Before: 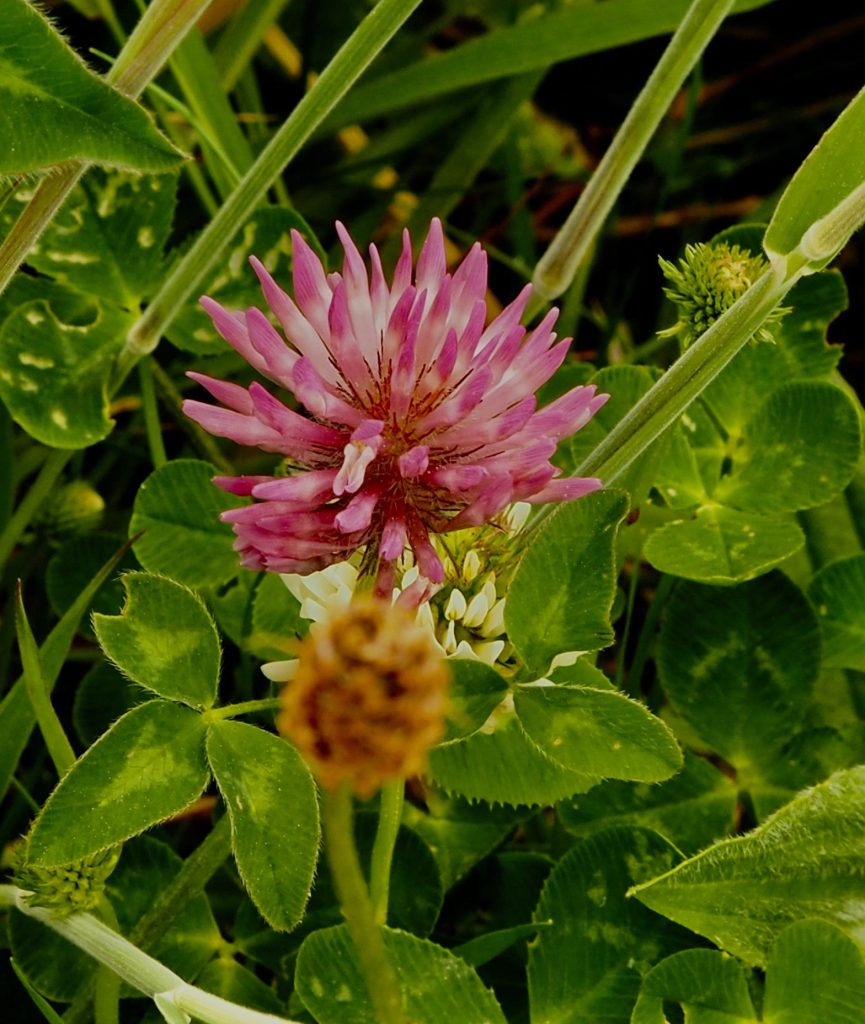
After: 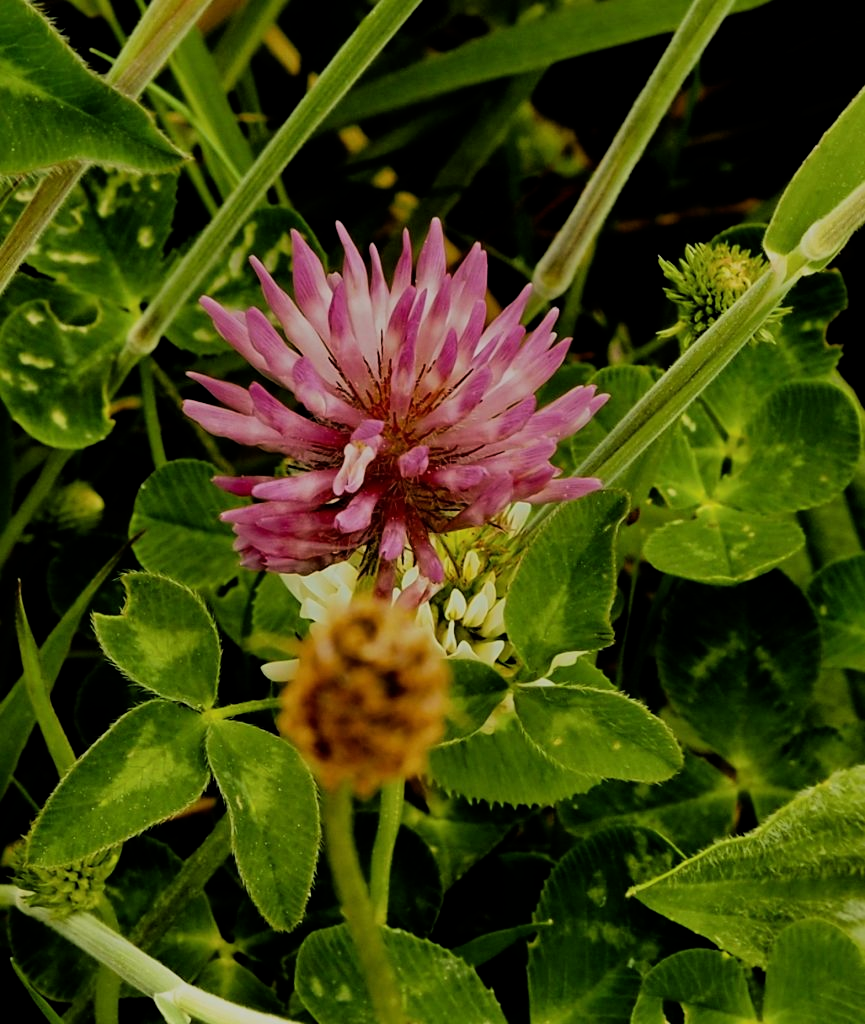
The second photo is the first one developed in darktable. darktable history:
filmic rgb: black relative exposure -5 EV, white relative exposure 3.5 EV, hardness 3.19, contrast 1.2, highlights saturation mix -50%
